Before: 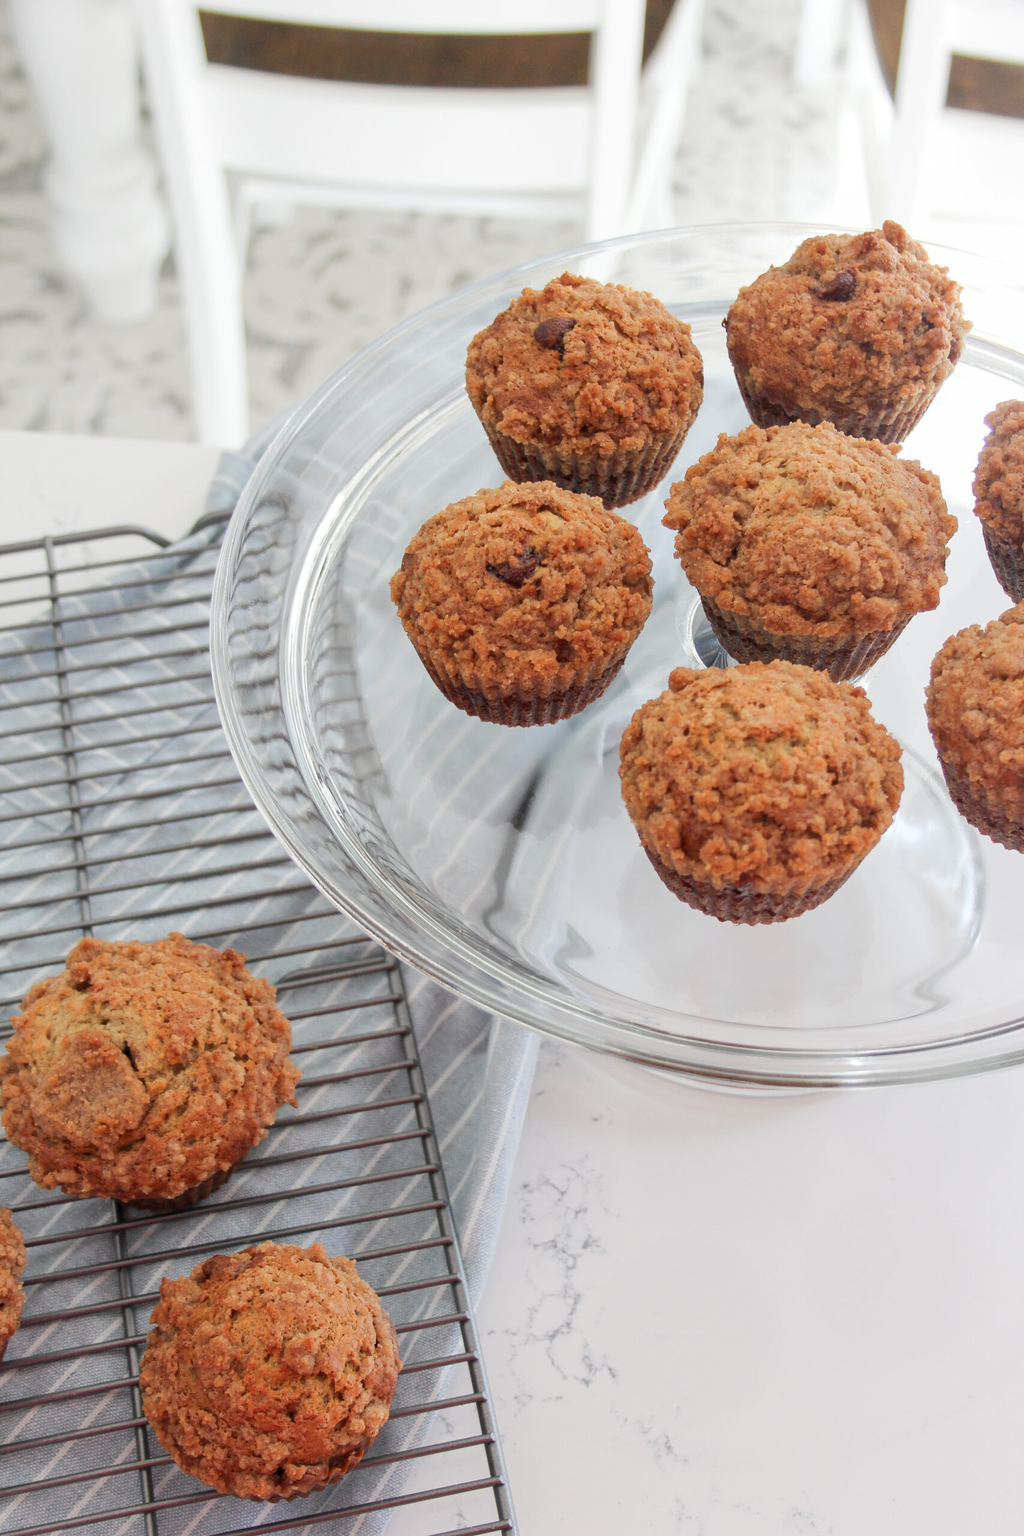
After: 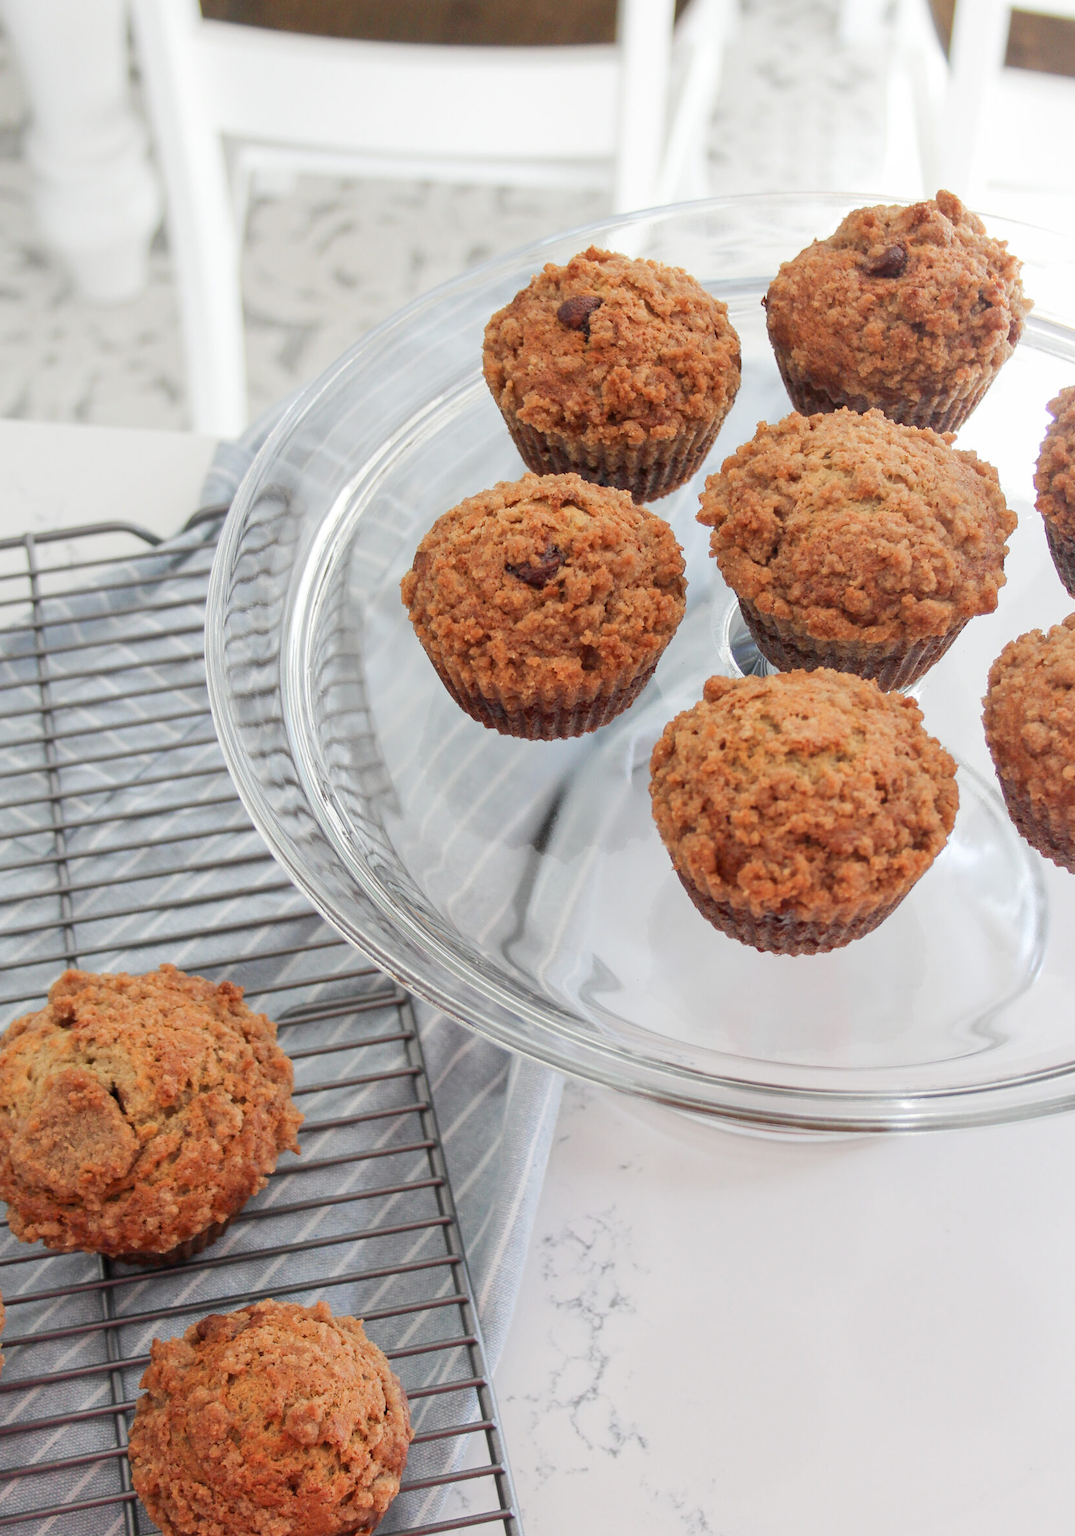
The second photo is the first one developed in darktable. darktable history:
crop: left 2.148%, top 2.996%, right 1.167%, bottom 4.966%
